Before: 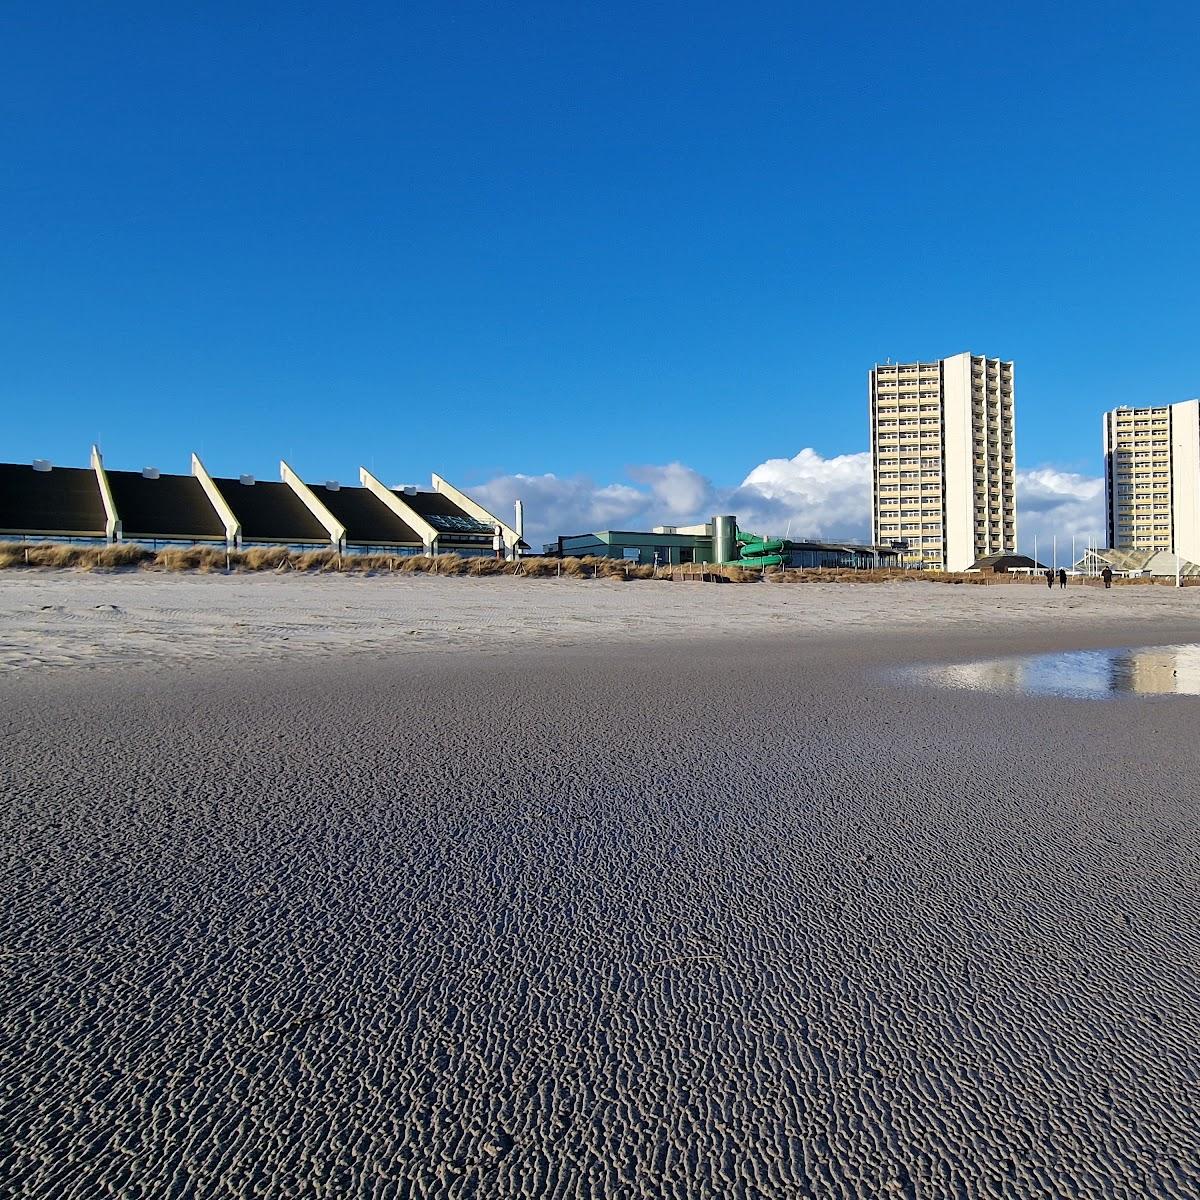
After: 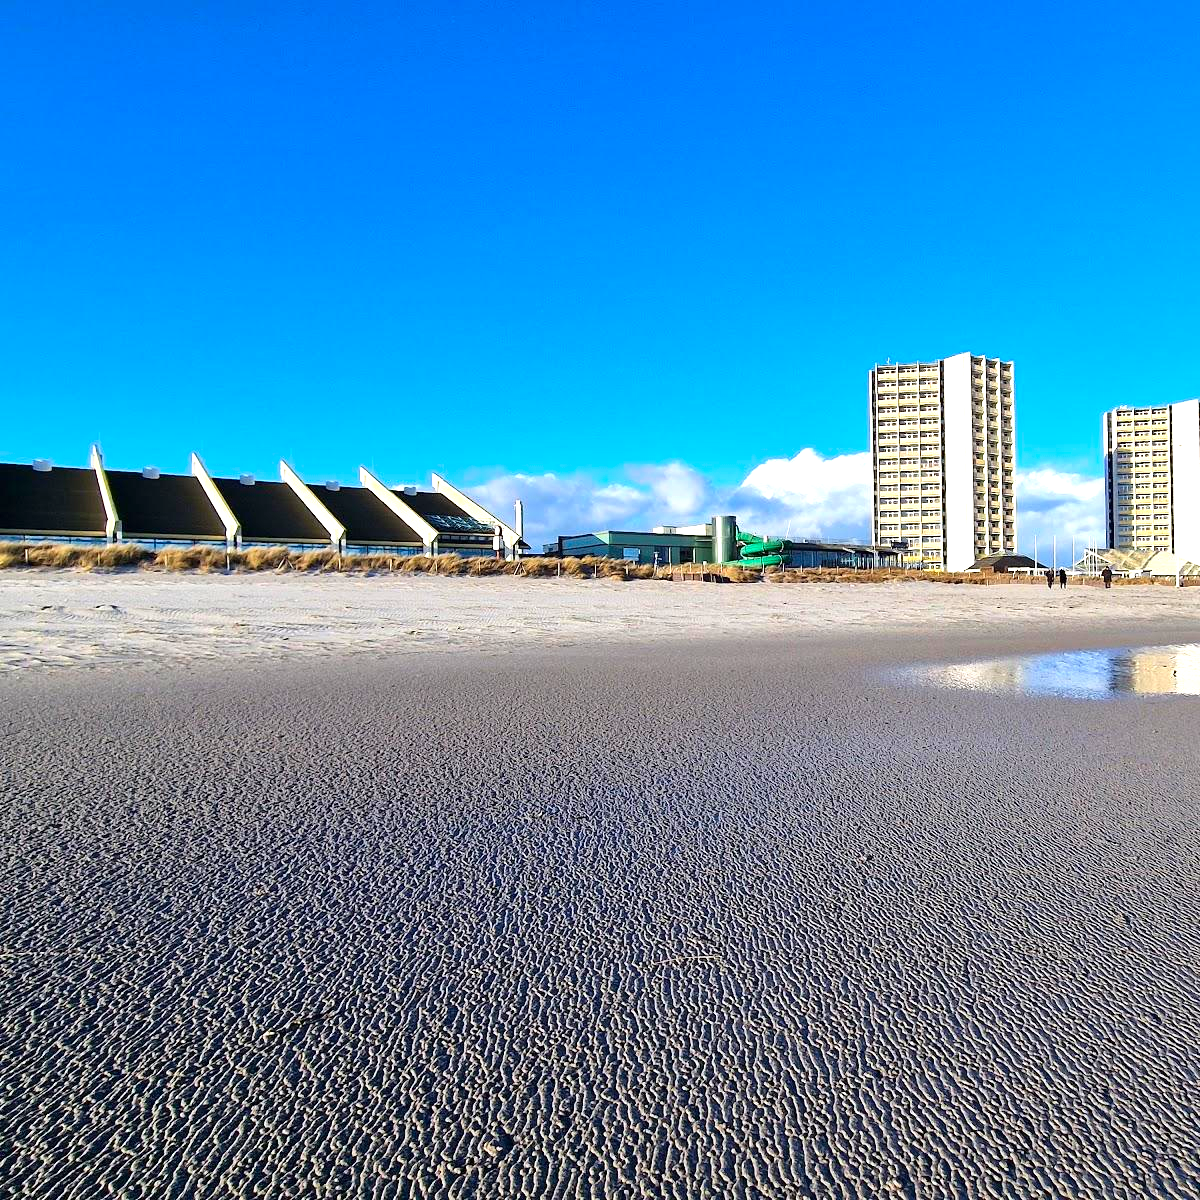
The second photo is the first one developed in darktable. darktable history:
exposure: exposure 0.761 EV, compensate exposure bias true, compensate highlight preservation false
contrast brightness saturation: contrast 0.089, saturation 0.274
